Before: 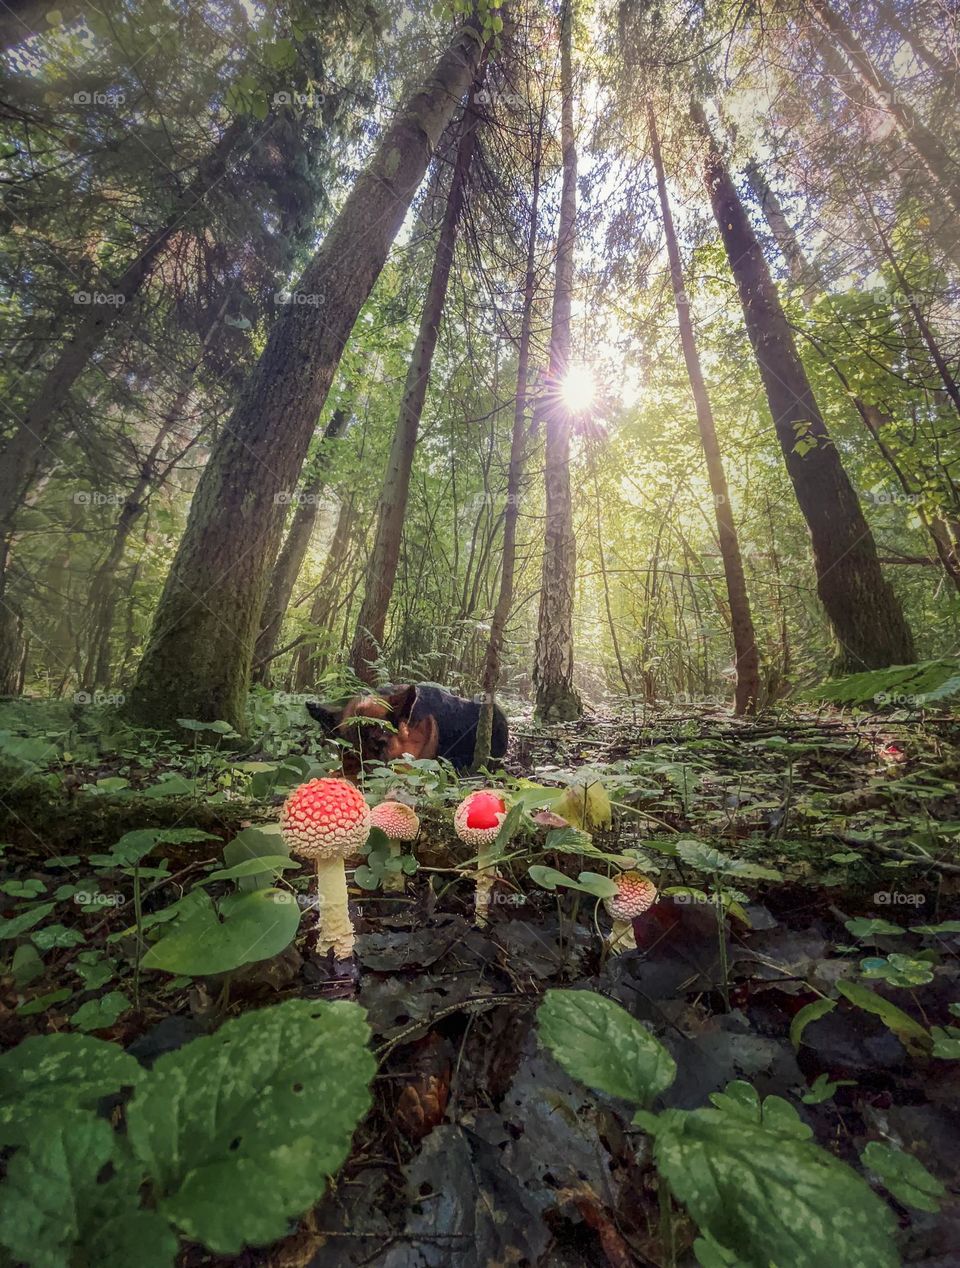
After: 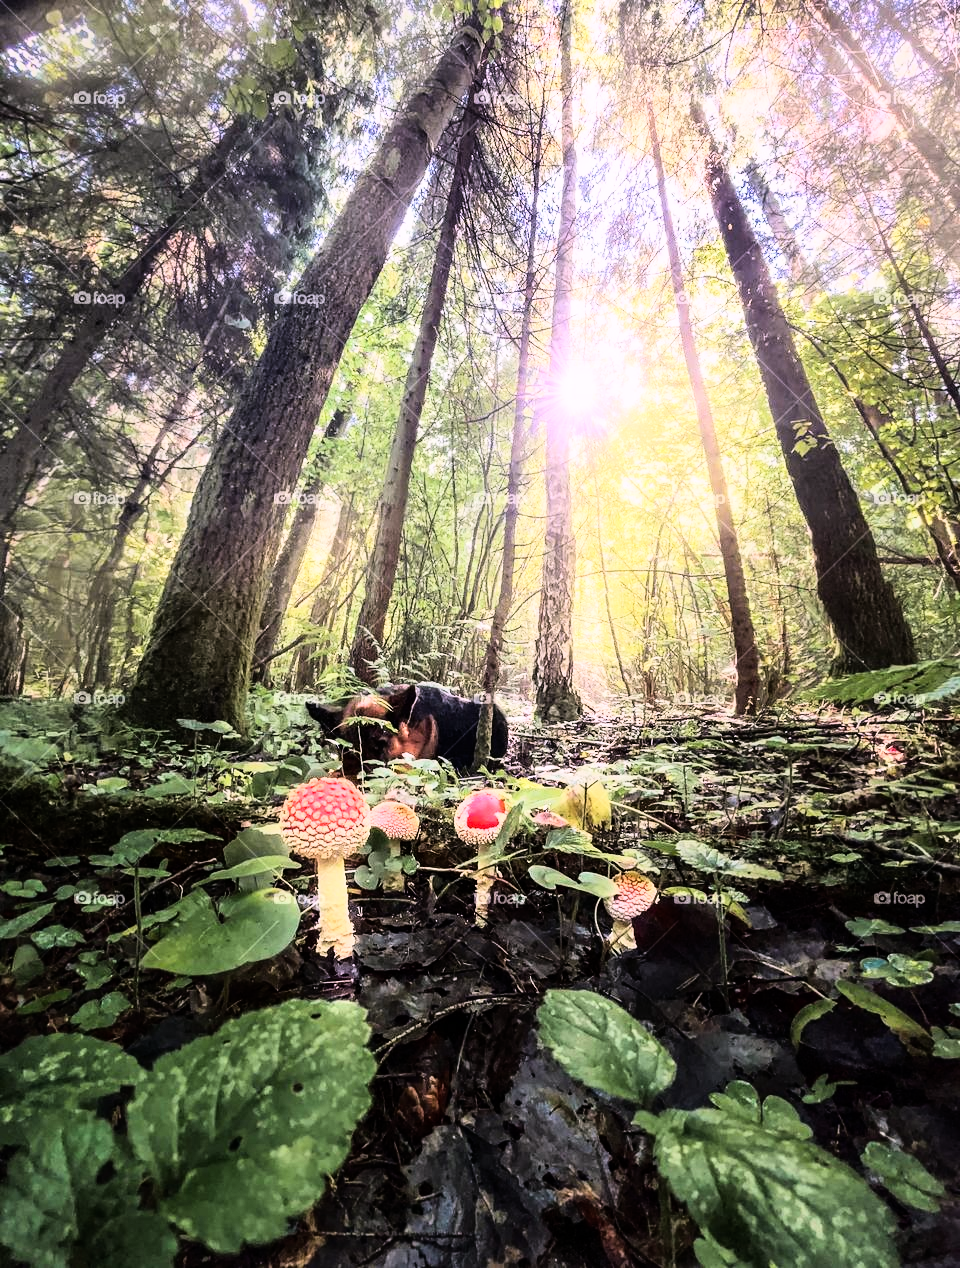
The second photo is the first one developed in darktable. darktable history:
rgb curve: curves: ch0 [(0, 0) (0.21, 0.15) (0.24, 0.21) (0.5, 0.75) (0.75, 0.96) (0.89, 0.99) (1, 1)]; ch1 [(0, 0.02) (0.21, 0.13) (0.25, 0.2) (0.5, 0.67) (0.75, 0.9) (0.89, 0.97) (1, 1)]; ch2 [(0, 0.02) (0.21, 0.13) (0.25, 0.2) (0.5, 0.67) (0.75, 0.9) (0.89, 0.97) (1, 1)], compensate middle gray true
white balance: red 1.05, blue 1.072
